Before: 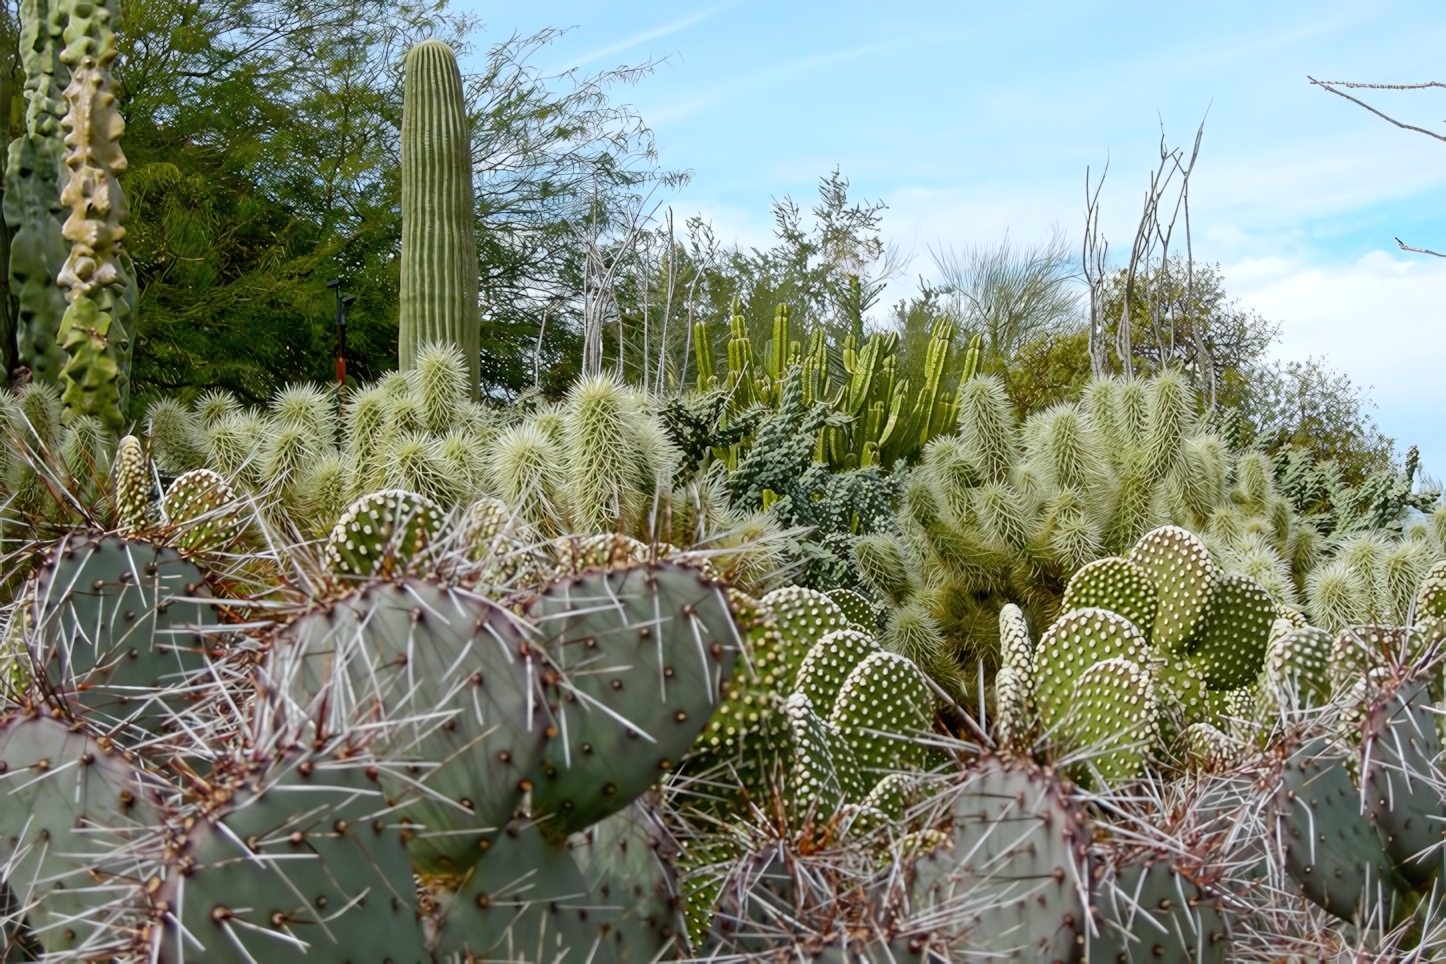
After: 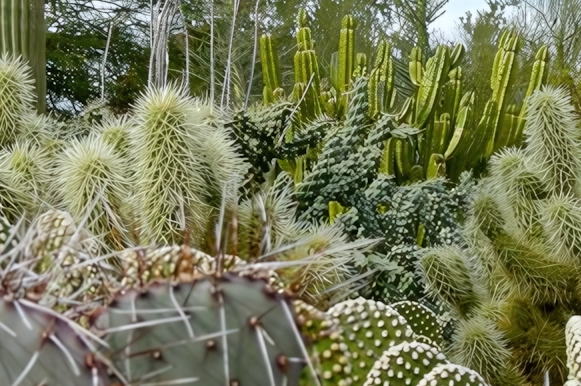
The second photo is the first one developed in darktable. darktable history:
crop: left 30.06%, top 29.923%, right 29.749%, bottom 30.016%
